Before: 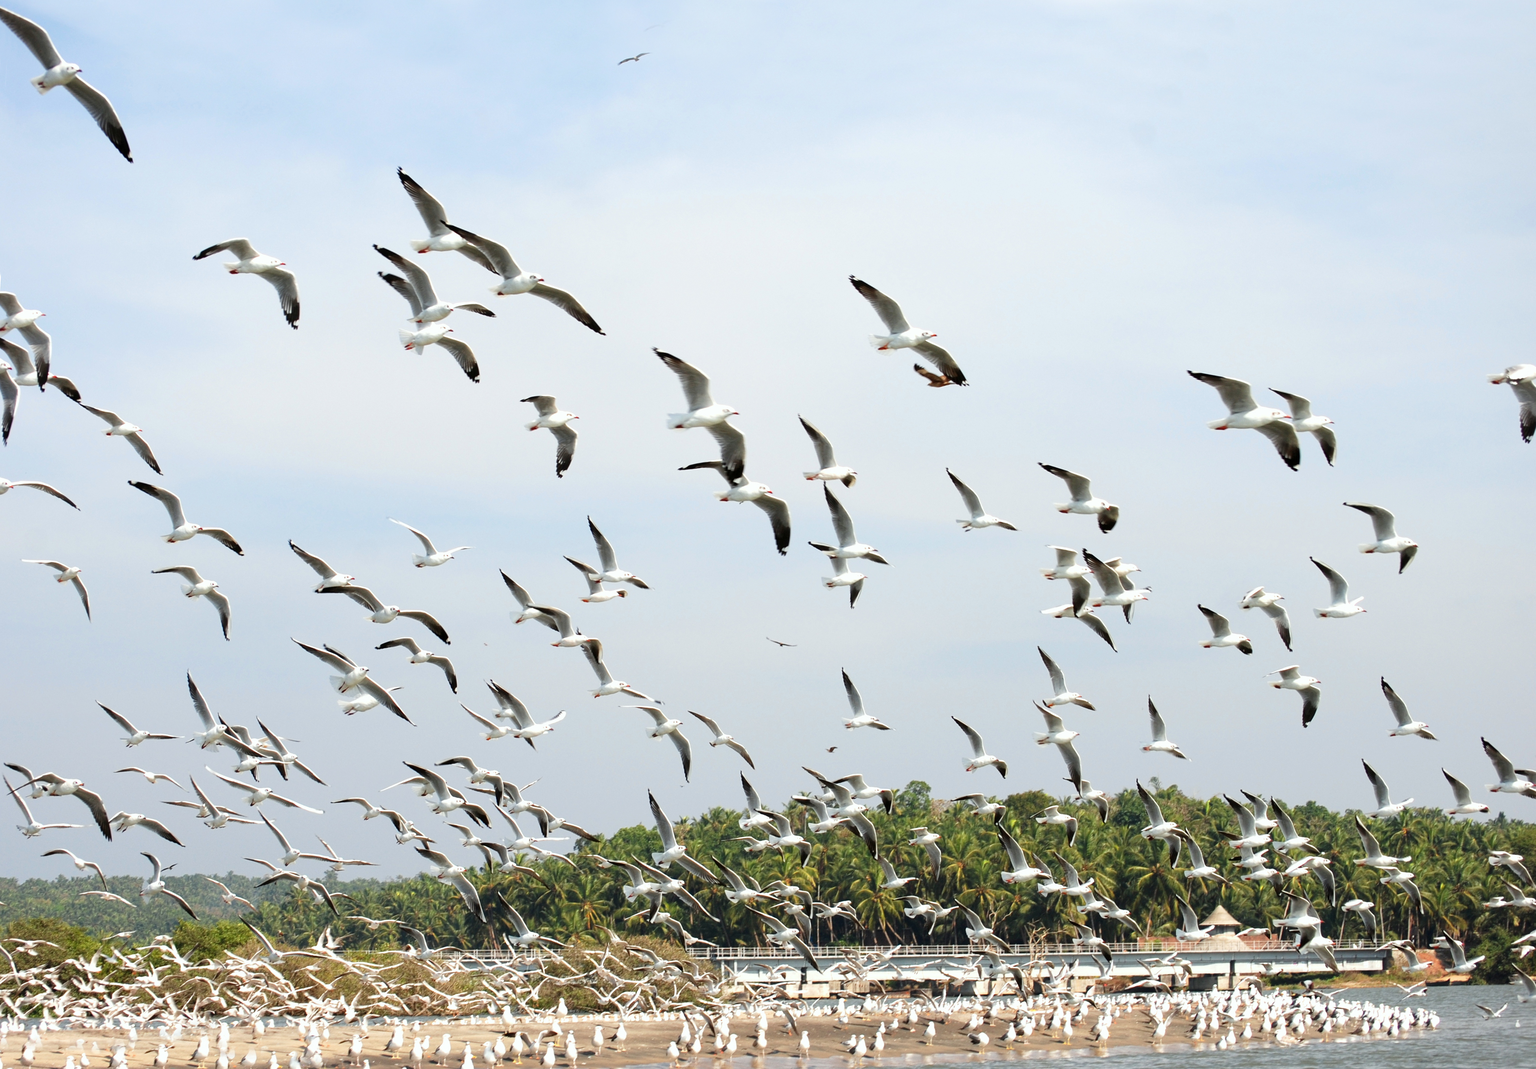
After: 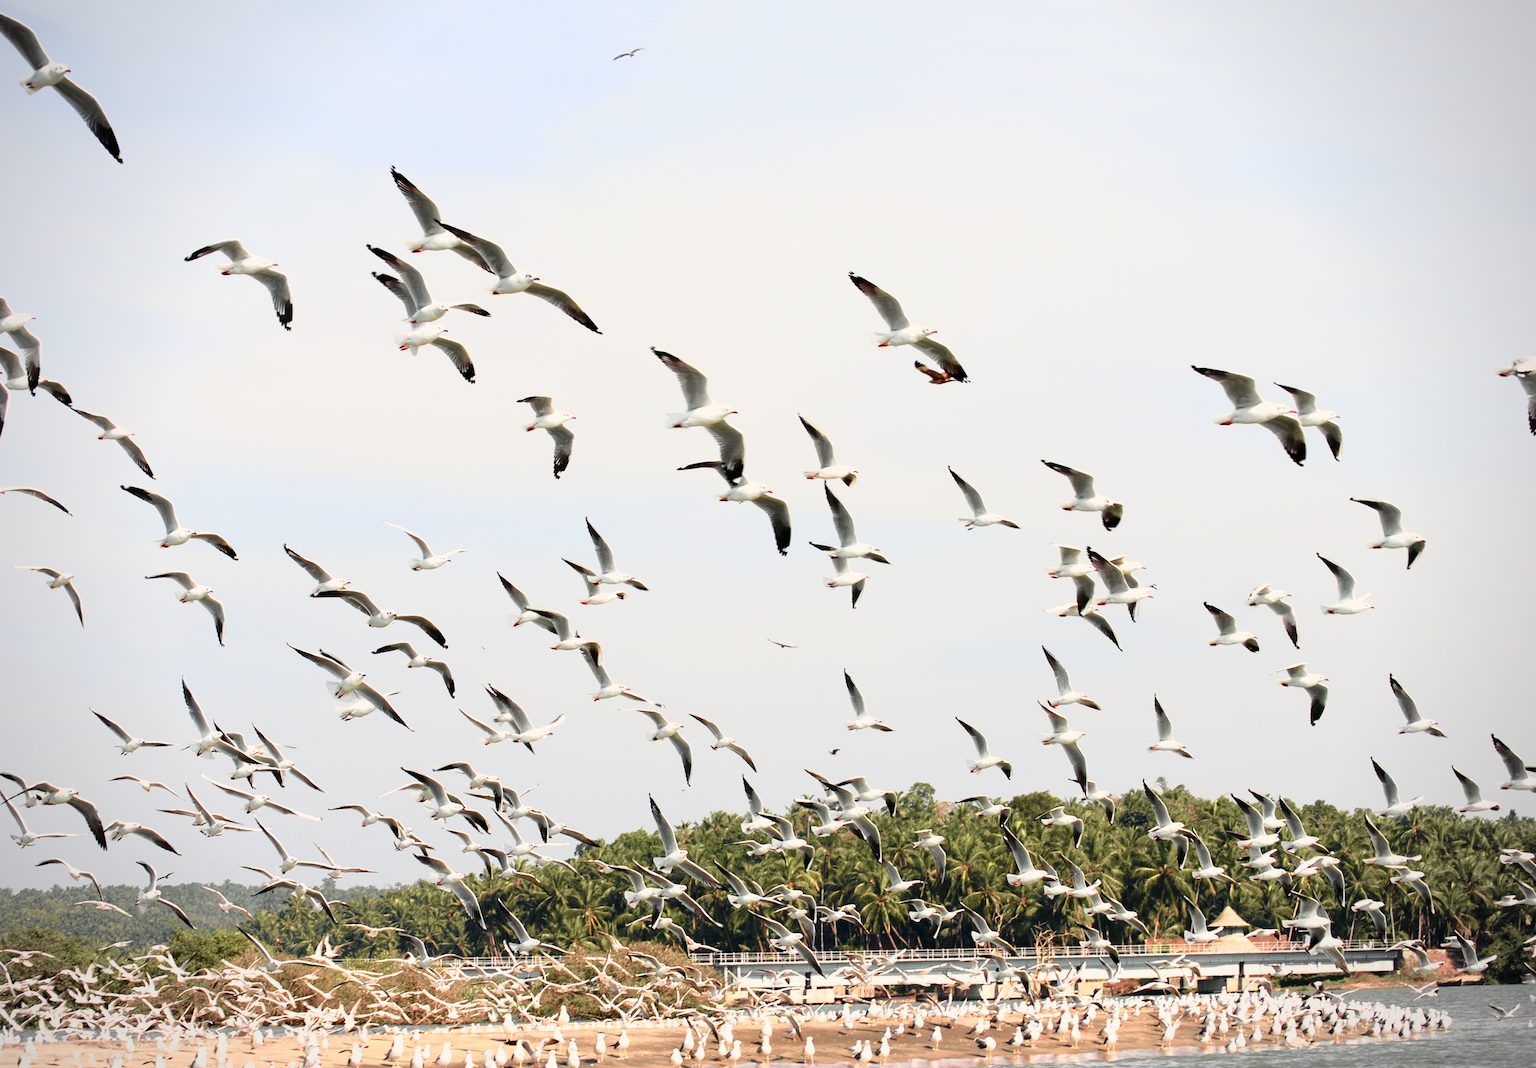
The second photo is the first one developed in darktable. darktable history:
tone curve: curves: ch0 [(0, 0) (0.105, 0.068) (0.195, 0.162) (0.283, 0.283) (0.384, 0.404) (0.485, 0.531) (0.638, 0.681) (0.795, 0.879) (1, 0.977)]; ch1 [(0, 0) (0.161, 0.092) (0.35, 0.33) (0.379, 0.401) (0.456, 0.469) (0.504, 0.501) (0.512, 0.523) (0.58, 0.597) (0.635, 0.646) (1, 1)]; ch2 [(0, 0) (0.371, 0.362) (0.437, 0.437) (0.5, 0.5) (0.53, 0.523) (0.56, 0.58) (0.622, 0.606) (1, 1)], color space Lab, independent channels, preserve colors none
rotate and perspective: rotation -0.45°, automatic cropping original format, crop left 0.008, crop right 0.992, crop top 0.012, crop bottom 0.988
color correction: highlights a* 3.84, highlights b* 5.07
vignetting: fall-off radius 60.65%
